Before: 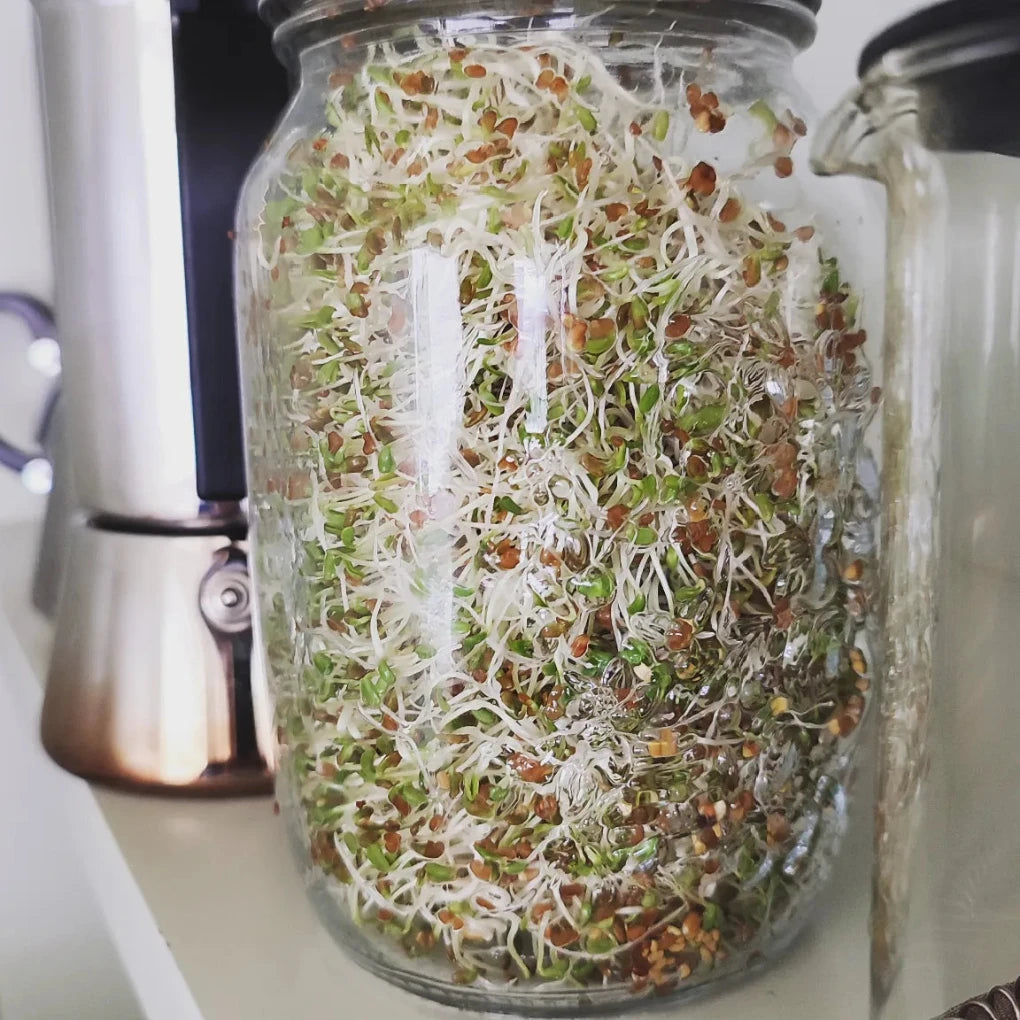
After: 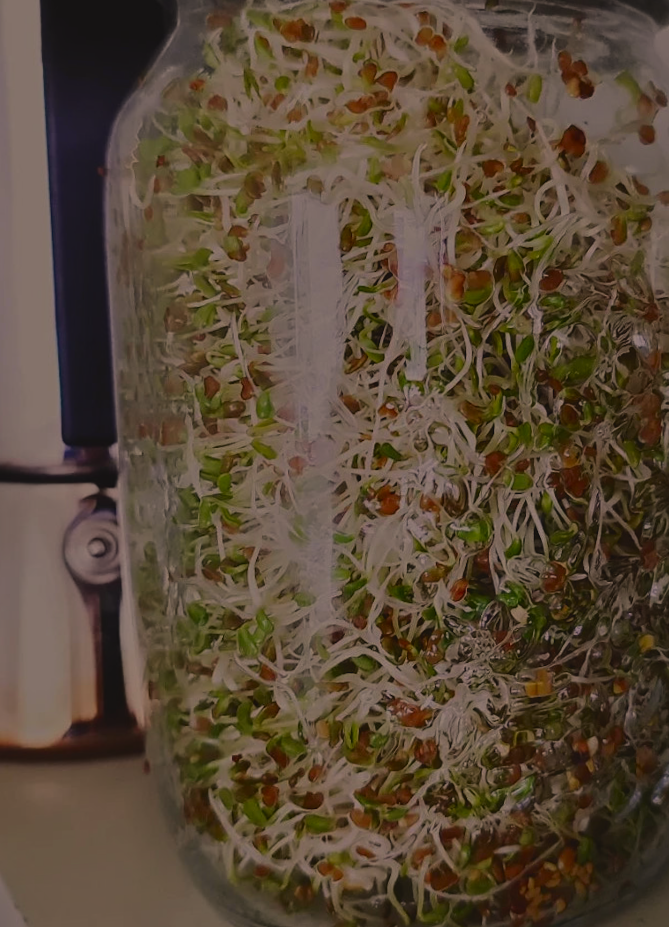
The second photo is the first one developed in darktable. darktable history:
tone equalizer: -8 EV -2 EV, -7 EV -2 EV, -6 EV -2 EV, -5 EV -2 EV, -4 EV -2 EV, -3 EV -2 EV, -2 EV -2 EV, -1 EV -1.63 EV, +0 EV -2 EV
color correction: highlights a* 11.96, highlights b* 11.58
lowpass: radius 0.1, contrast 0.85, saturation 1.1, unbound 0
contrast brightness saturation: contrast 0.13, brightness -0.05, saturation 0.16
crop and rotate: left 15.546%, right 17.787%
white balance: red 1.009, blue 0.985
rotate and perspective: rotation -0.013°, lens shift (vertical) -0.027, lens shift (horizontal) 0.178, crop left 0.016, crop right 0.989, crop top 0.082, crop bottom 0.918
